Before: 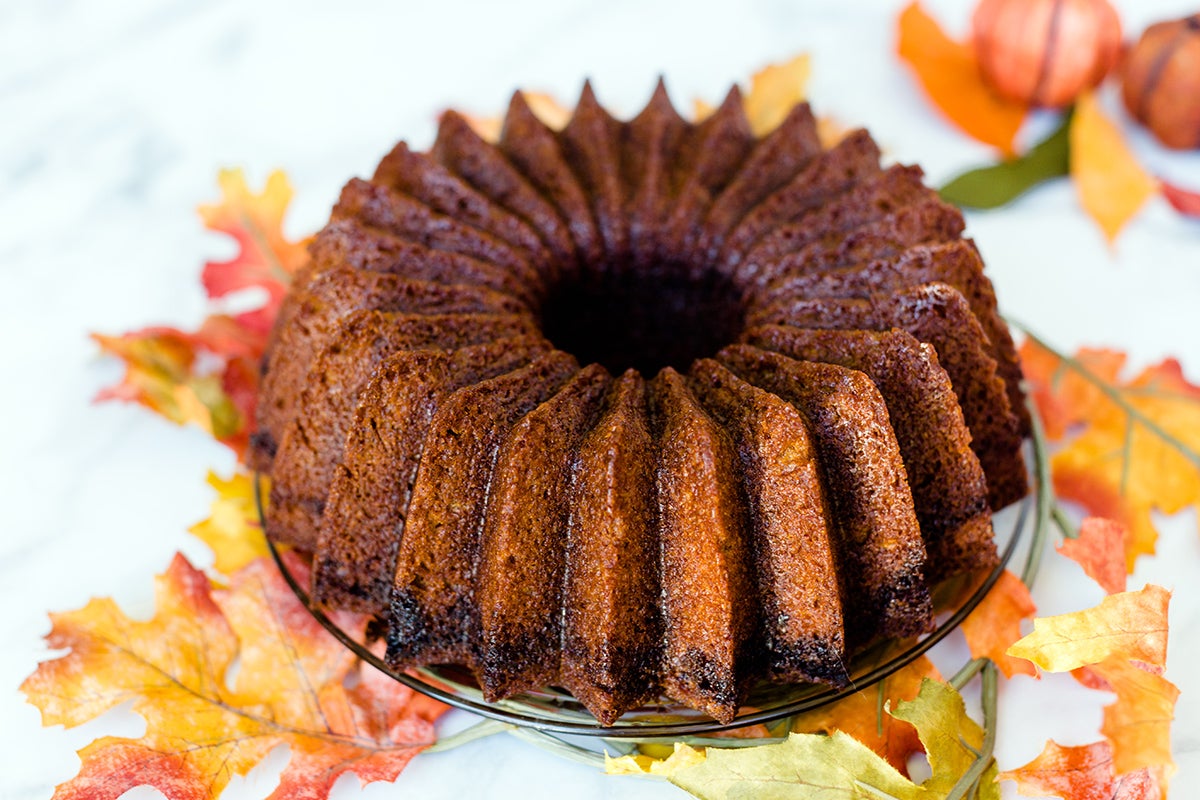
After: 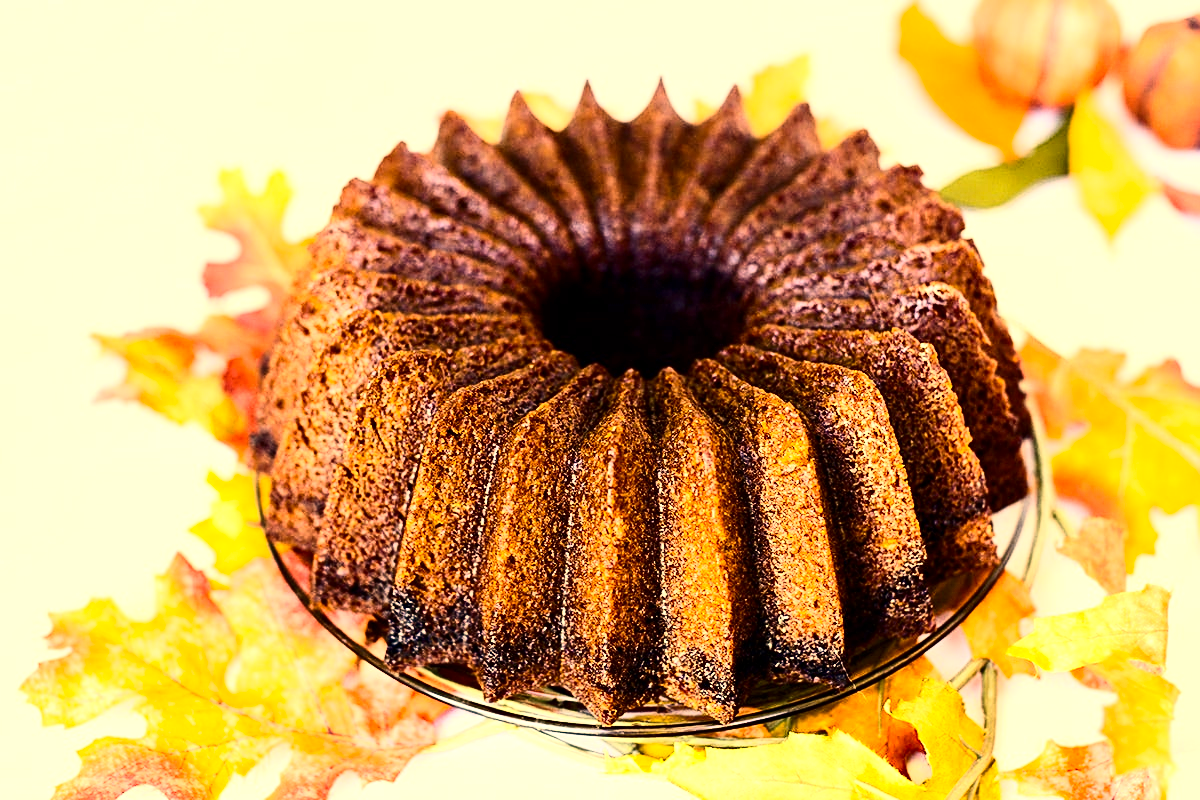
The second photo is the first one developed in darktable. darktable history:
color correction: highlights a* 14.83, highlights b* 31.3
sharpen: on, module defaults
contrast brightness saturation: contrast 0.387, brightness 0.105
local contrast: mode bilateral grid, contrast 19, coarseness 51, detail 120%, midtone range 0.2
exposure: exposure 0.756 EV, compensate highlight preservation false
color zones: curves: ch0 [(0.25, 0.5) (0.428, 0.473) (0.75, 0.5)]; ch1 [(0.243, 0.479) (0.398, 0.452) (0.75, 0.5)]
